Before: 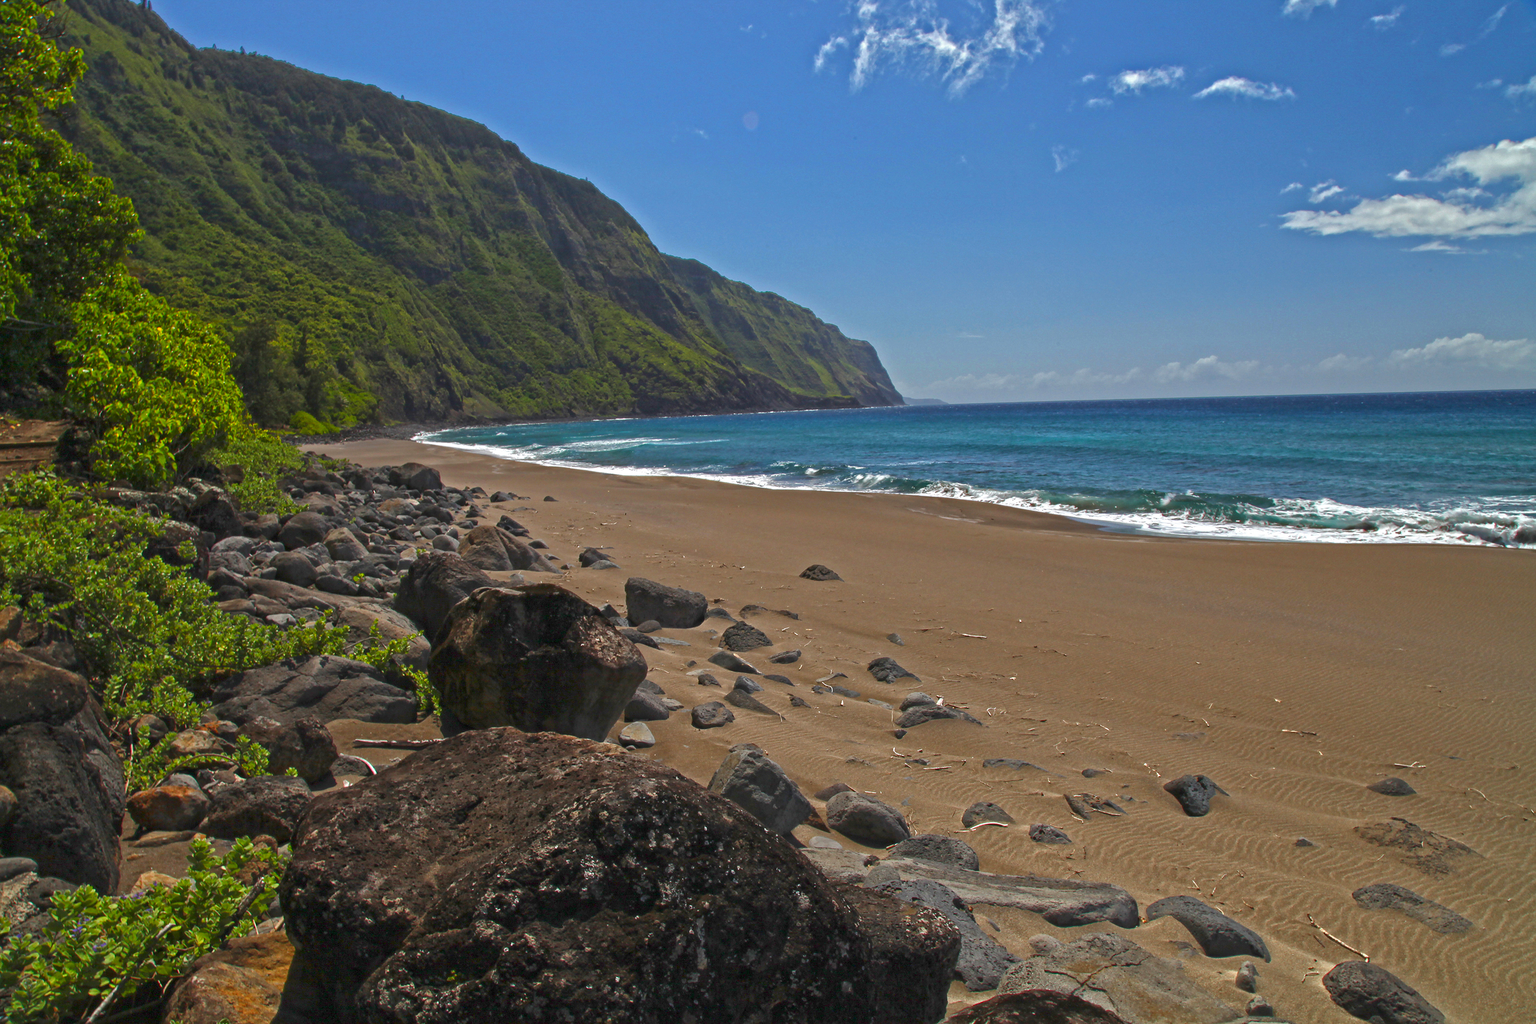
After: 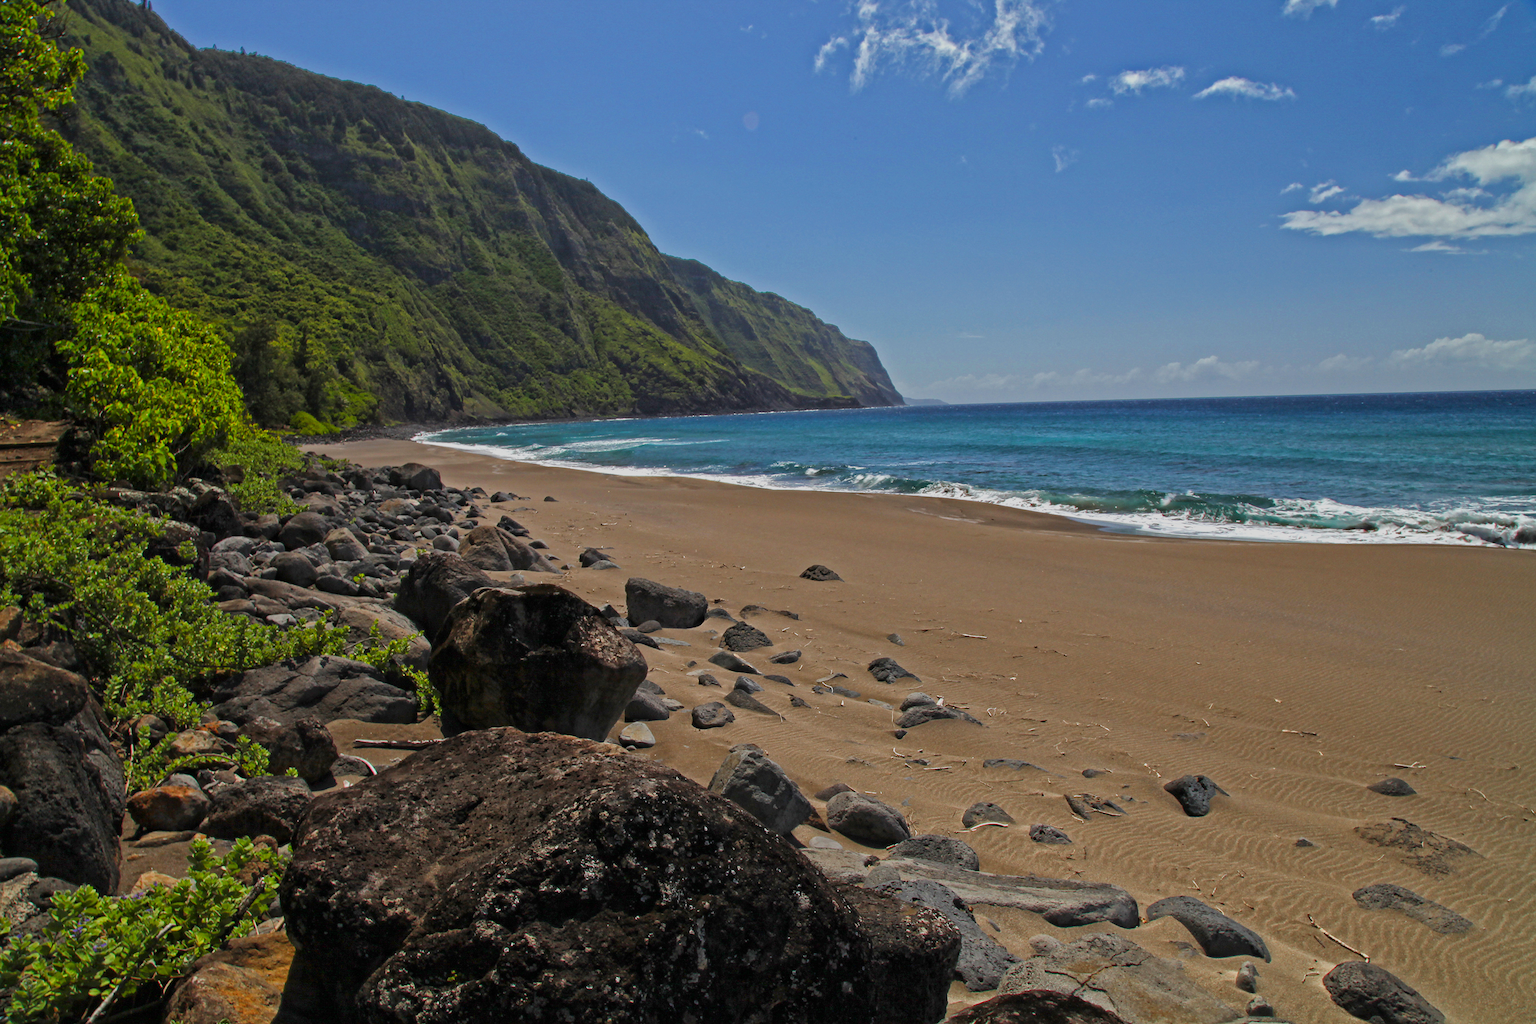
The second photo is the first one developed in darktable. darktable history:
white balance: emerald 1
filmic rgb: black relative exposure -7.65 EV, white relative exposure 4.56 EV, hardness 3.61, contrast 1.05
